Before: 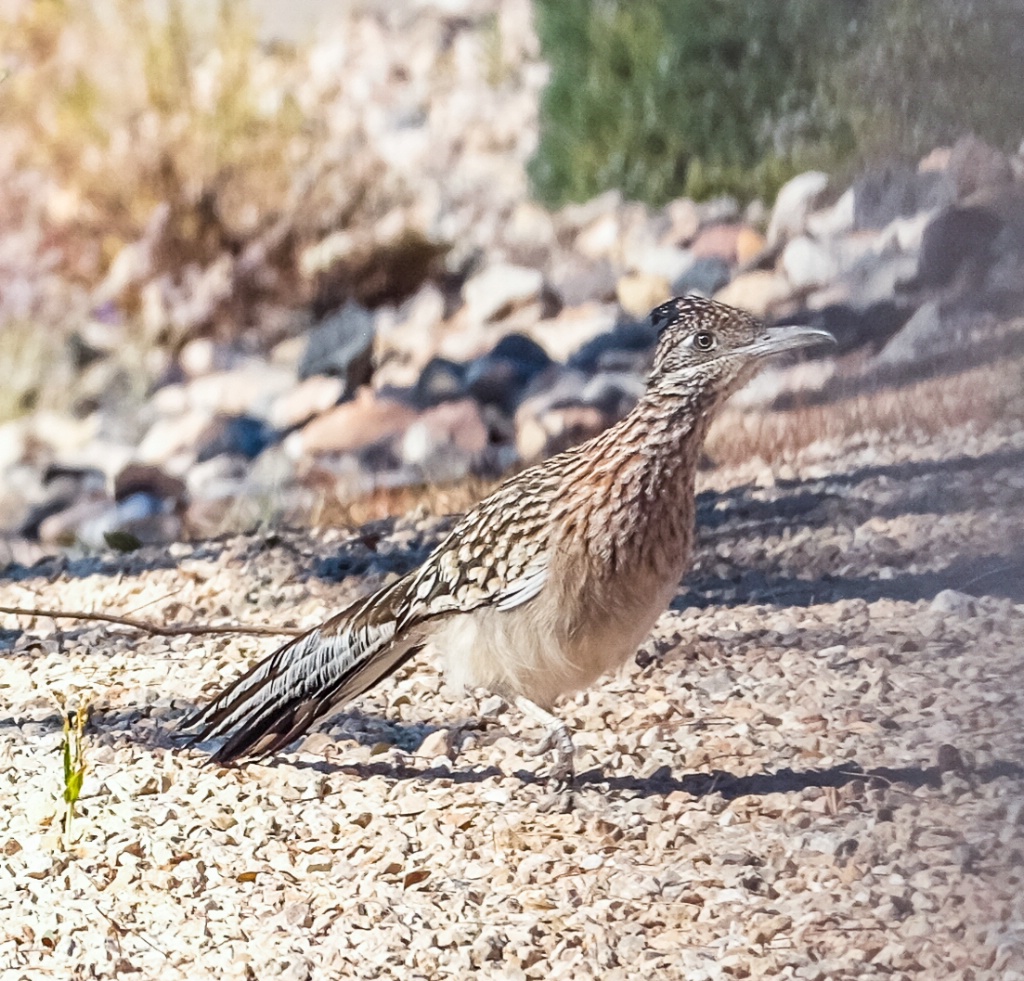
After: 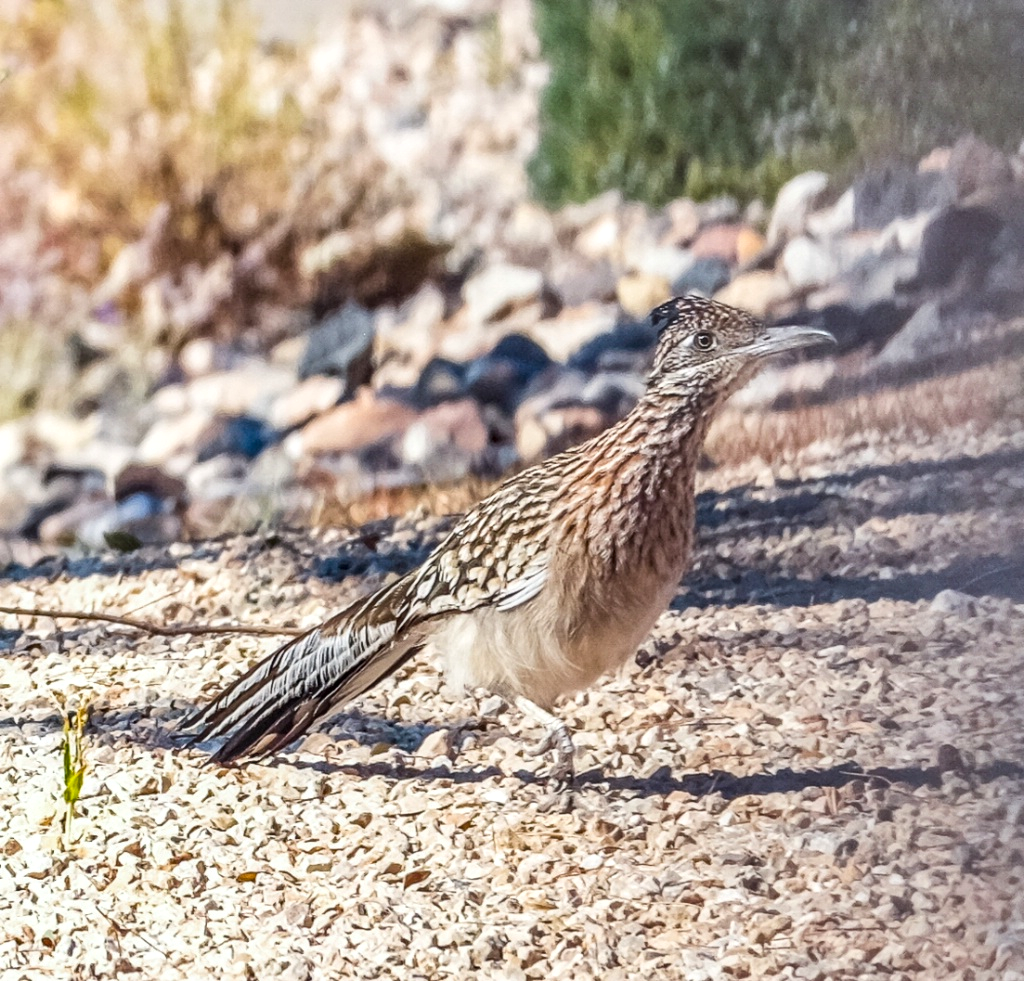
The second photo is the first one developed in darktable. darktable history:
local contrast: on, module defaults
color balance rgb: shadows fall-off 100.805%, linear chroma grading › global chroma 15.616%, perceptual saturation grading › global saturation 0.753%, mask middle-gray fulcrum 21.787%
tone equalizer: edges refinement/feathering 500, mask exposure compensation -1.57 EV, preserve details no
